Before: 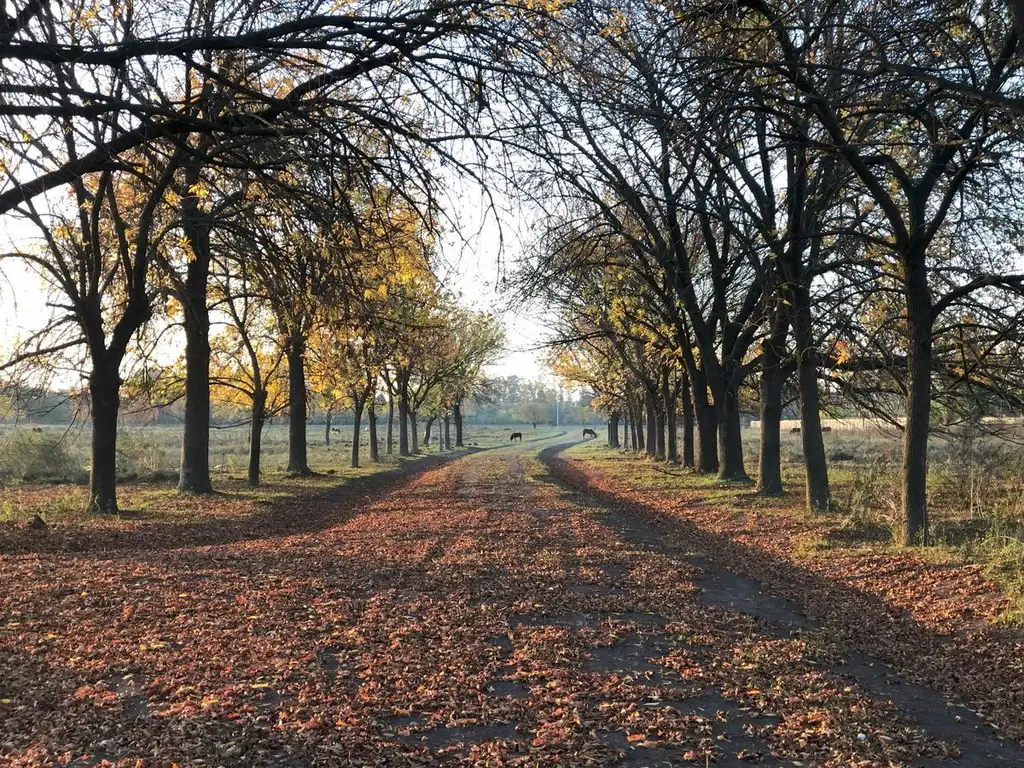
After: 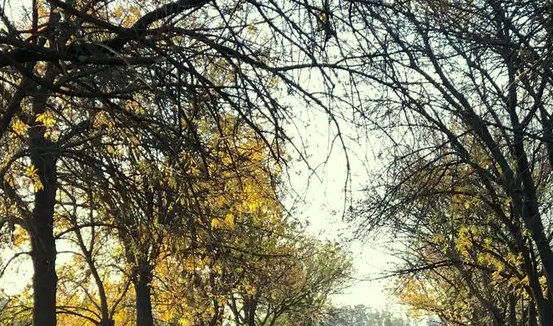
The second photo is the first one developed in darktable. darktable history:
color correction: highlights a* -5.9, highlights b* 11.22
crop: left 14.943%, top 9.273%, right 31.037%, bottom 48.199%
